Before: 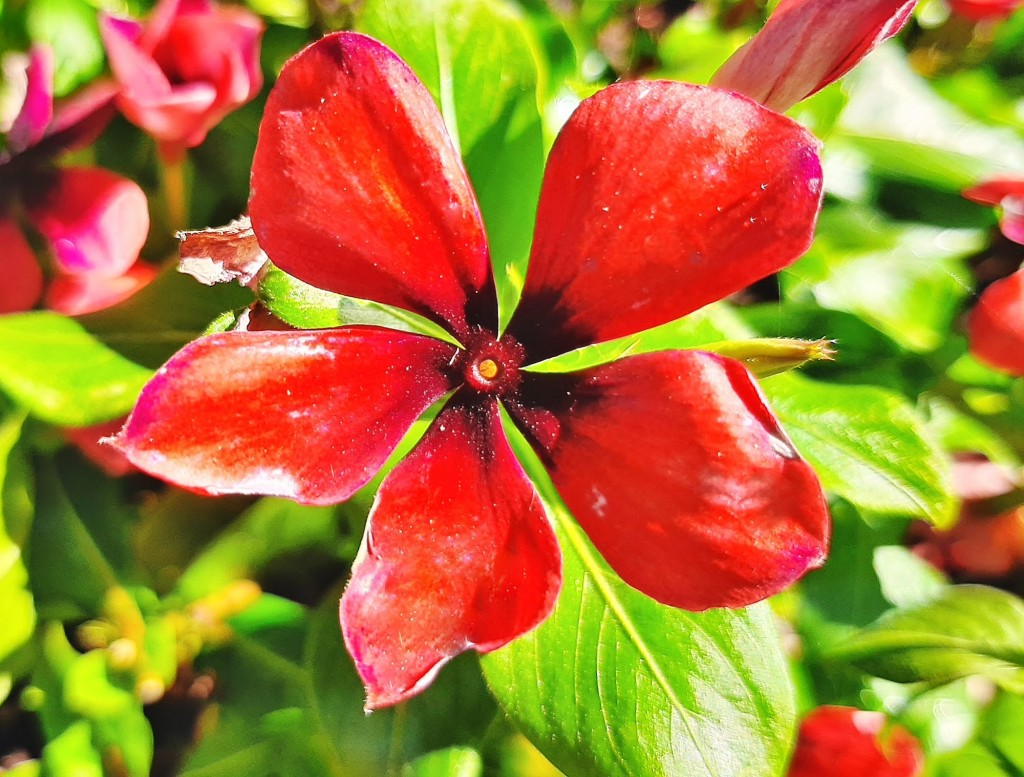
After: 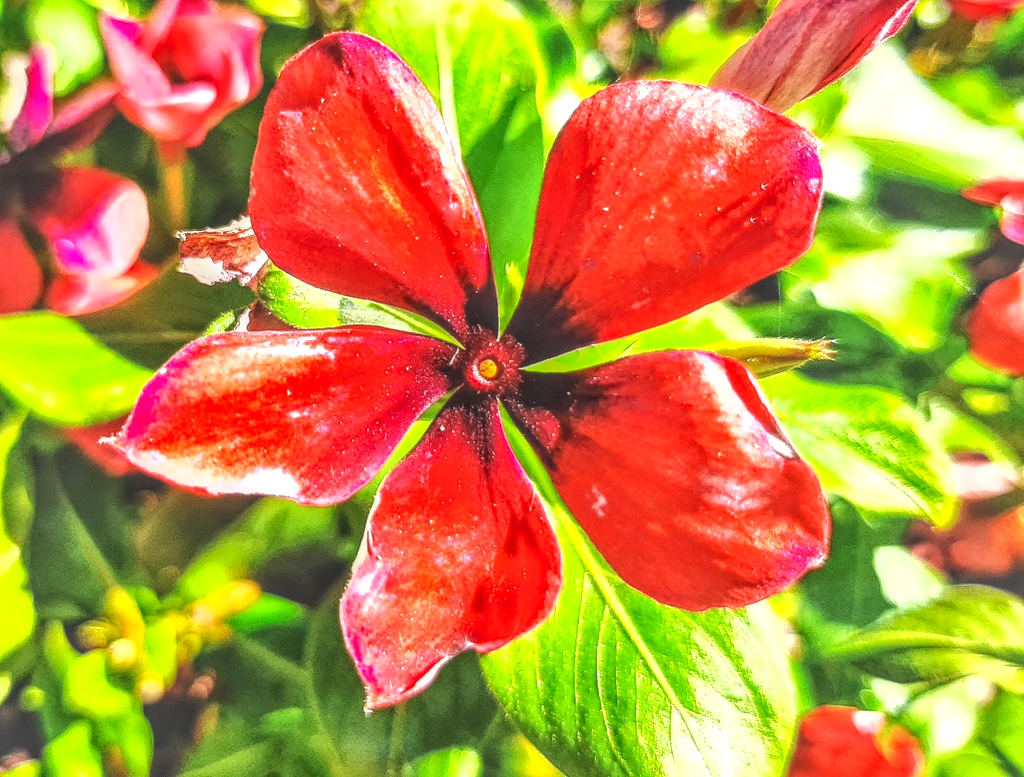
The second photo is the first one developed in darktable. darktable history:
local contrast: highlights 20%, shadows 28%, detail 199%, midtone range 0.2
tone equalizer: -8 EV -0.73 EV, -7 EV -0.695 EV, -6 EV -0.582 EV, -5 EV -0.397 EV, -3 EV 0.381 EV, -2 EV 0.6 EV, -1 EV 0.699 EV, +0 EV 0.727 EV, edges refinement/feathering 500, mask exposure compensation -1.57 EV, preserve details no
